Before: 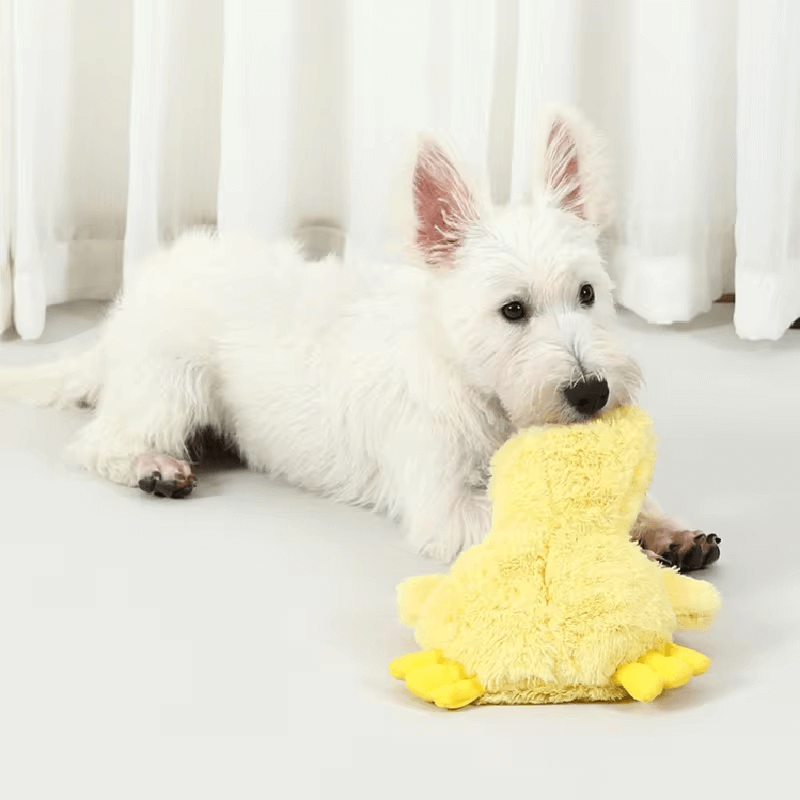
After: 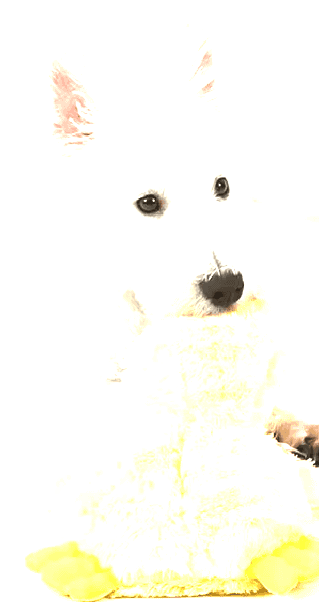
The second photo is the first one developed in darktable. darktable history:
exposure: black level correction 0, exposure 1.75 EV, compensate exposure bias true, compensate highlight preservation false
crop: left 45.721%, top 13.393%, right 14.118%, bottom 10.01%
